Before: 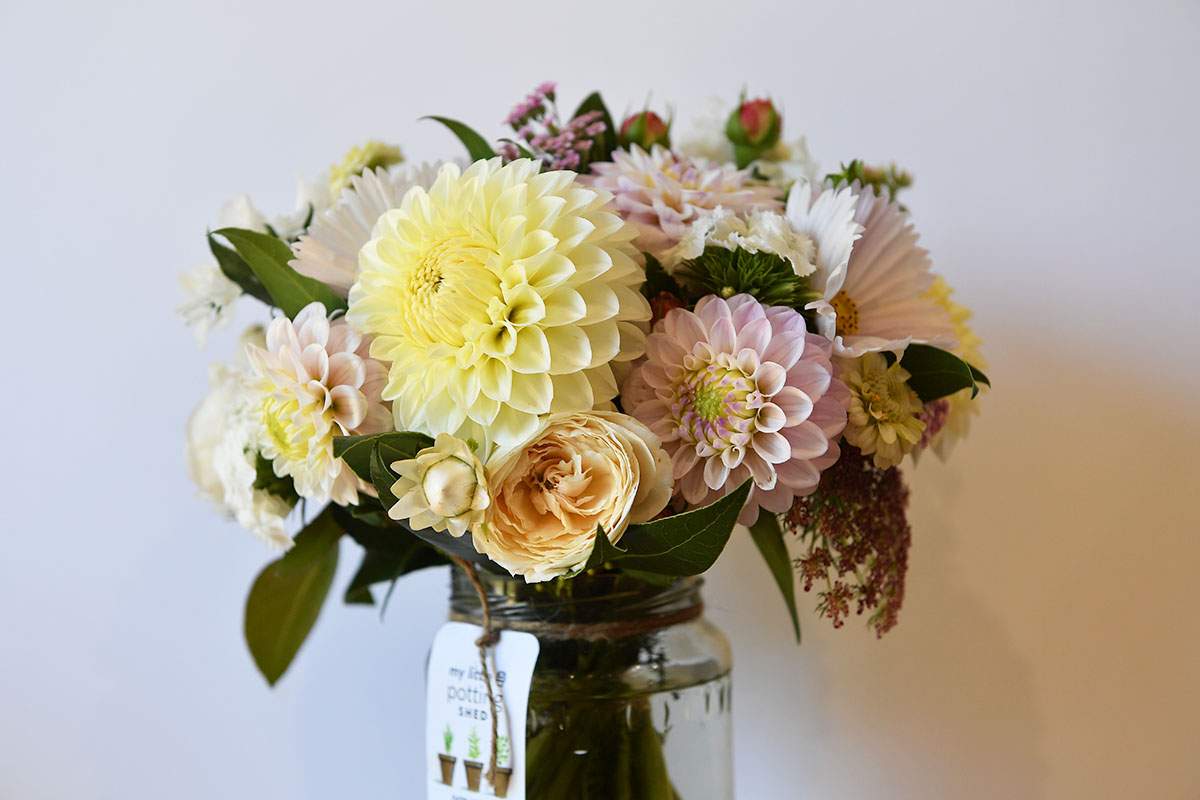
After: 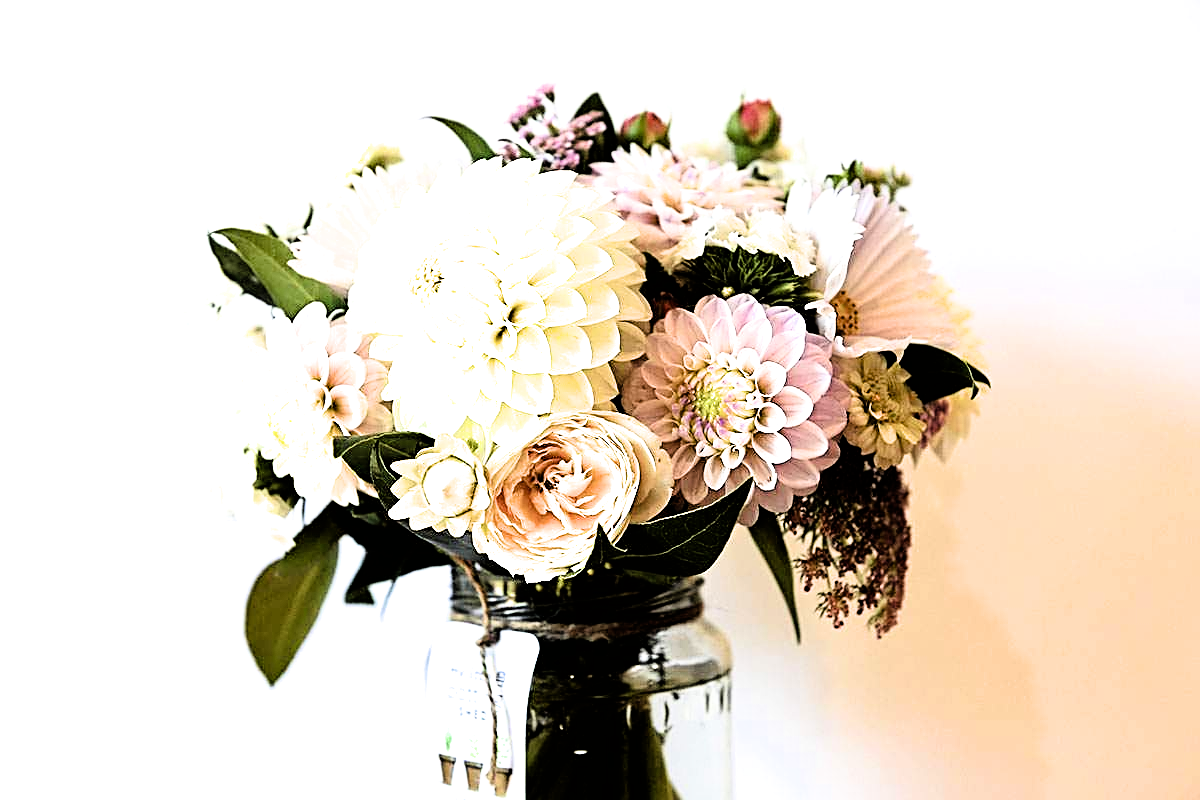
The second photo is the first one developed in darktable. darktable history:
exposure: black level correction 0, exposure 0.9 EV, compensate highlight preservation false
sharpen: radius 2.531, amount 0.628
filmic rgb: black relative exposure -3.75 EV, white relative exposure 2.4 EV, dynamic range scaling -50%, hardness 3.42, latitude 30%, contrast 1.8
